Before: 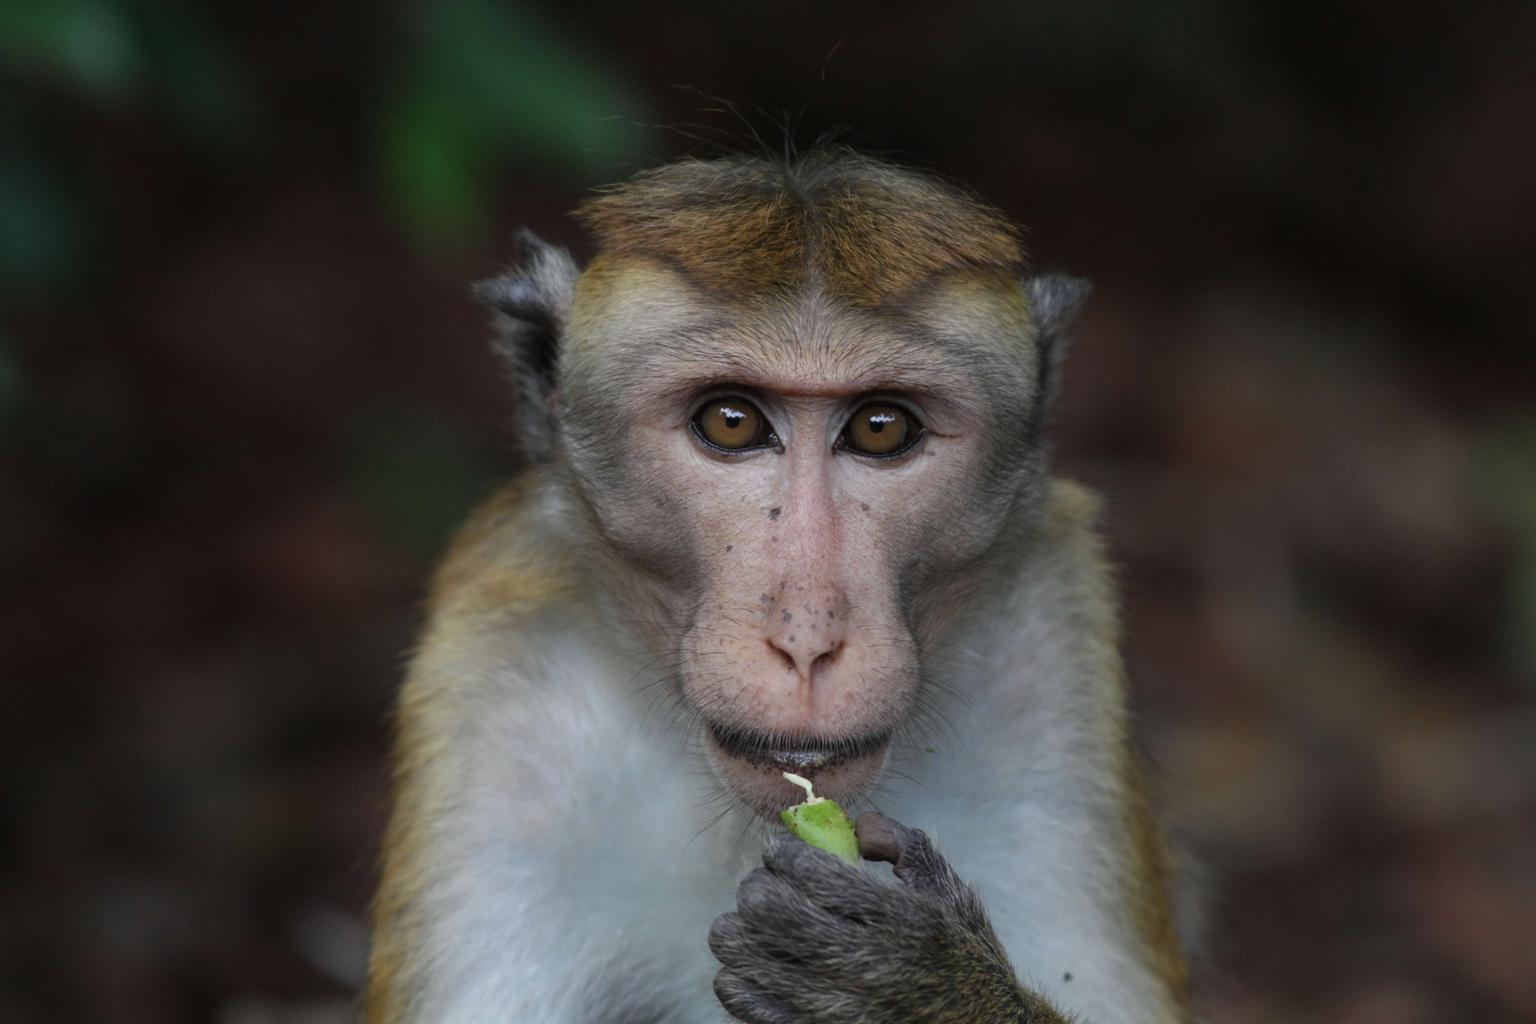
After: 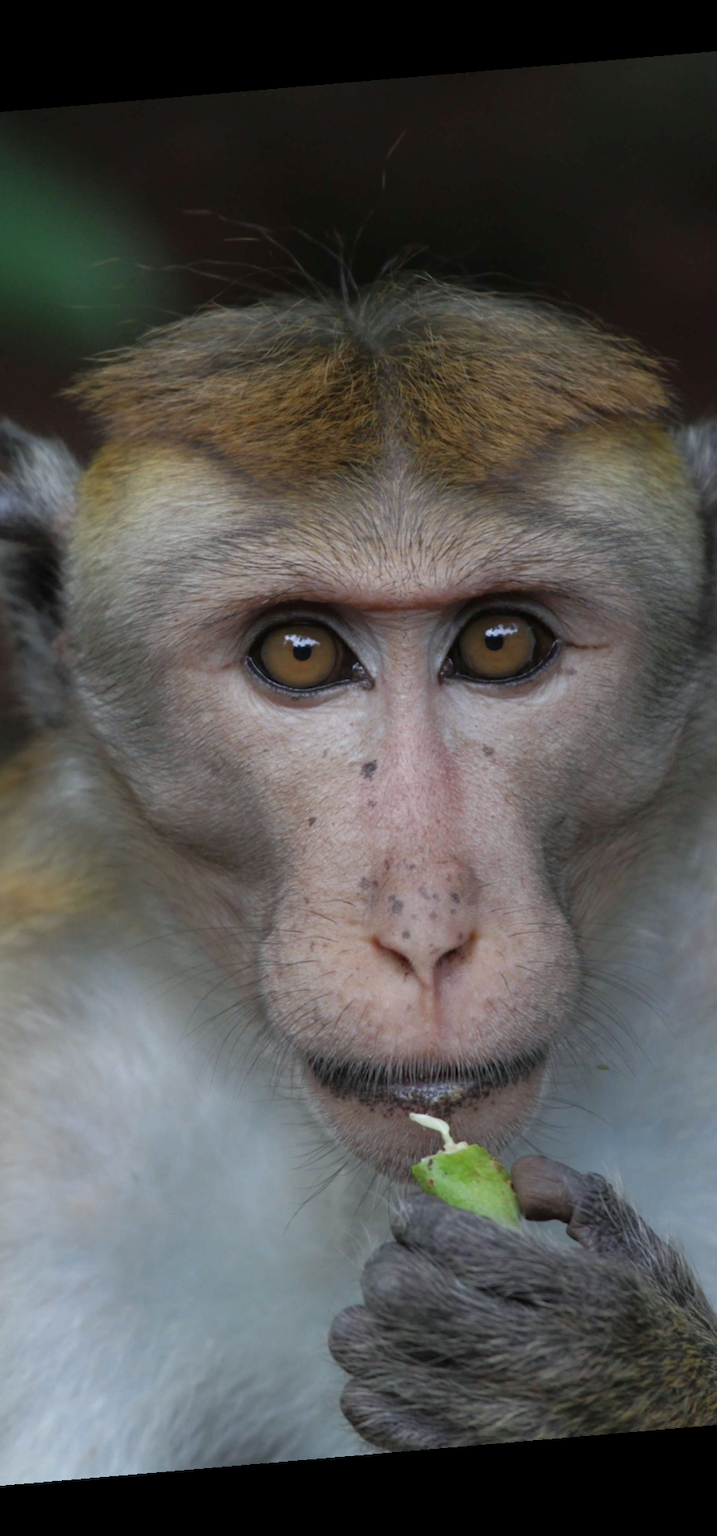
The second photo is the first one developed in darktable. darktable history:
rotate and perspective: rotation -4.86°, automatic cropping off
white balance: red 0.986, blue 1.01
rgb curve: curves: ch0 [(0, 0) (0.053, 0.068) (0.122, 0.128) (1, 1)]
crop: left 33.36%, right 33.36%
